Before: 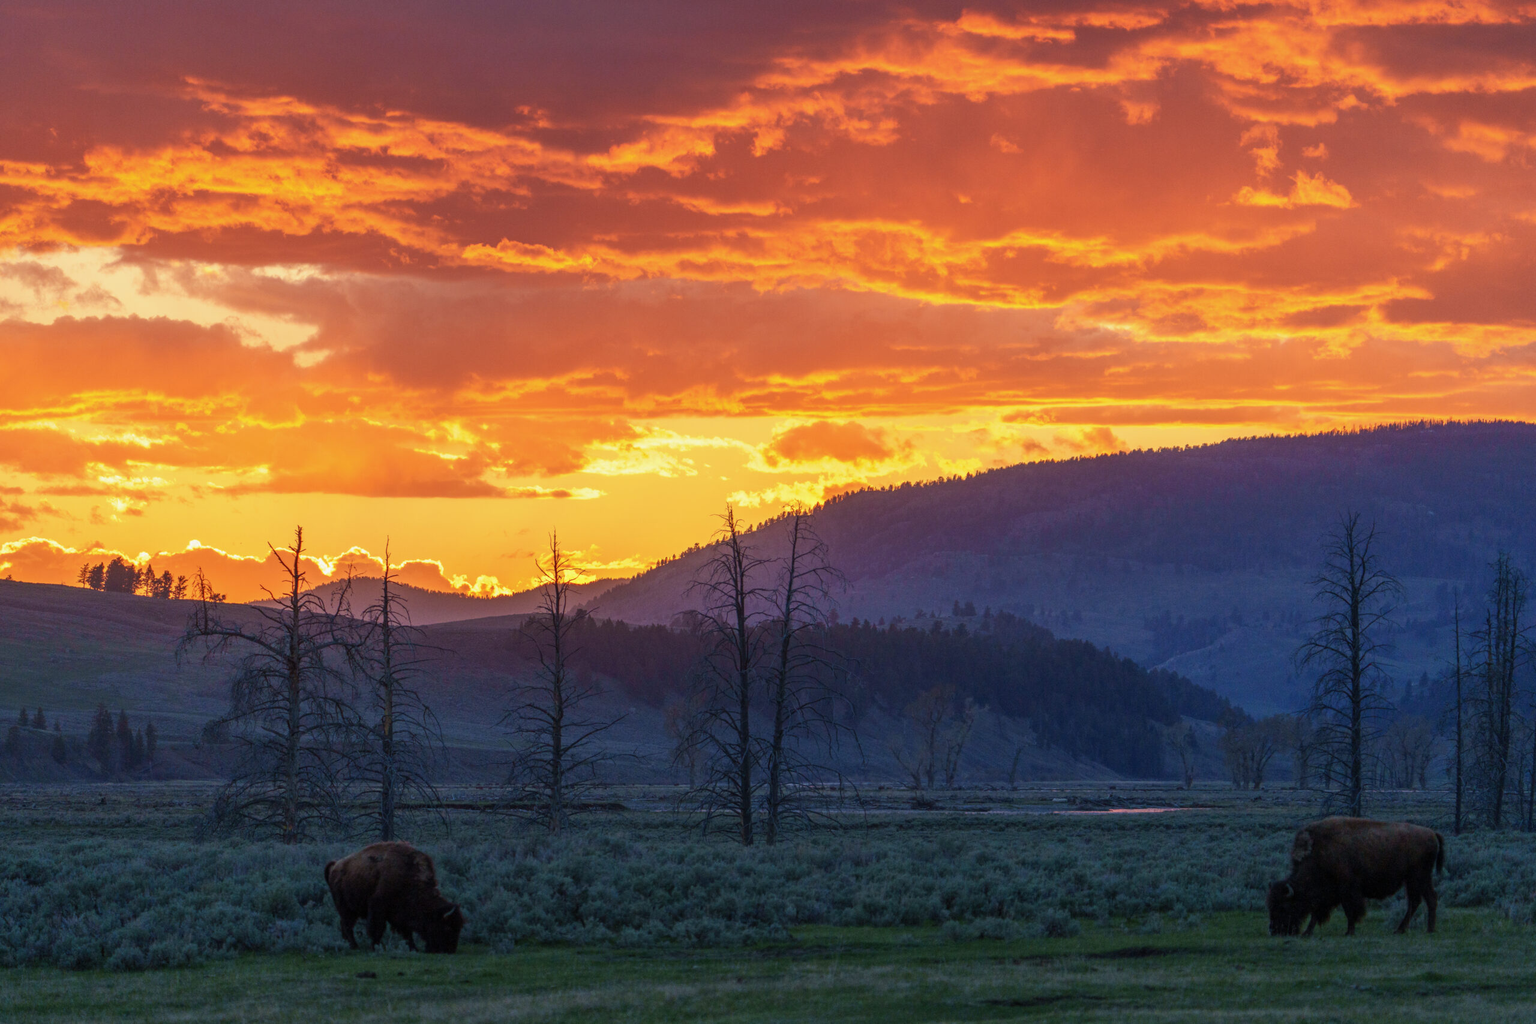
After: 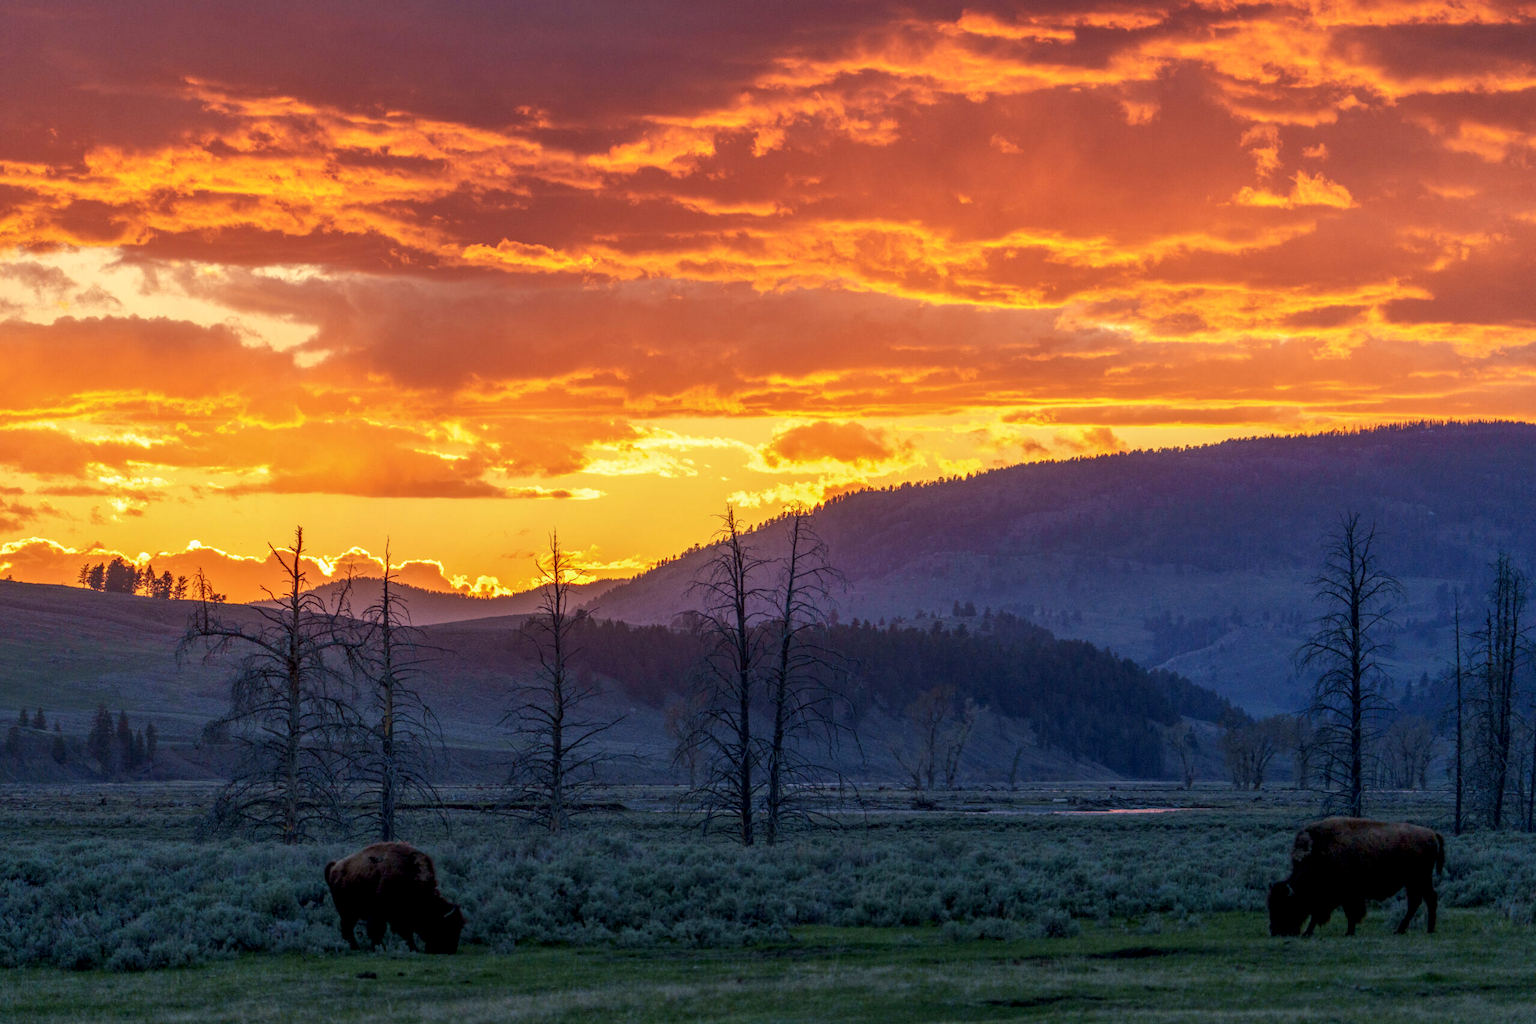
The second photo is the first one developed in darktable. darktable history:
color balance rgb: global vibrance 0.5%
local contrast: on, module defaults
